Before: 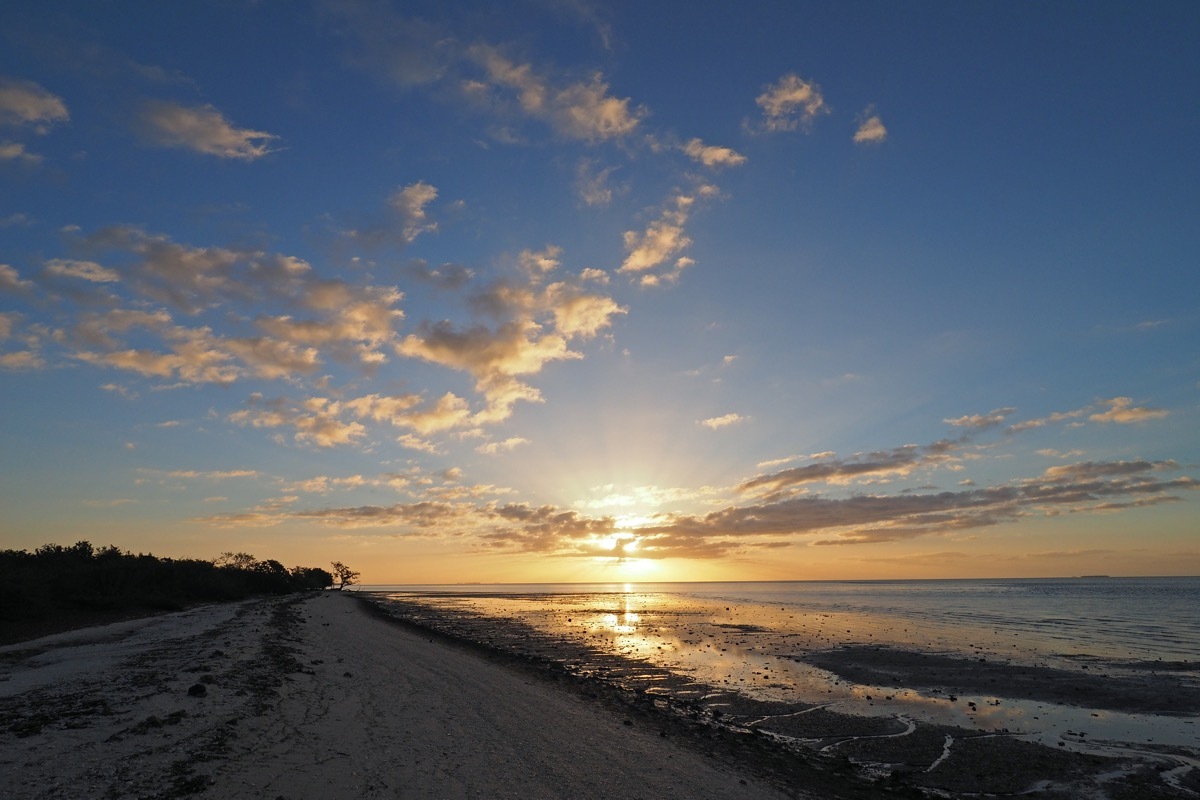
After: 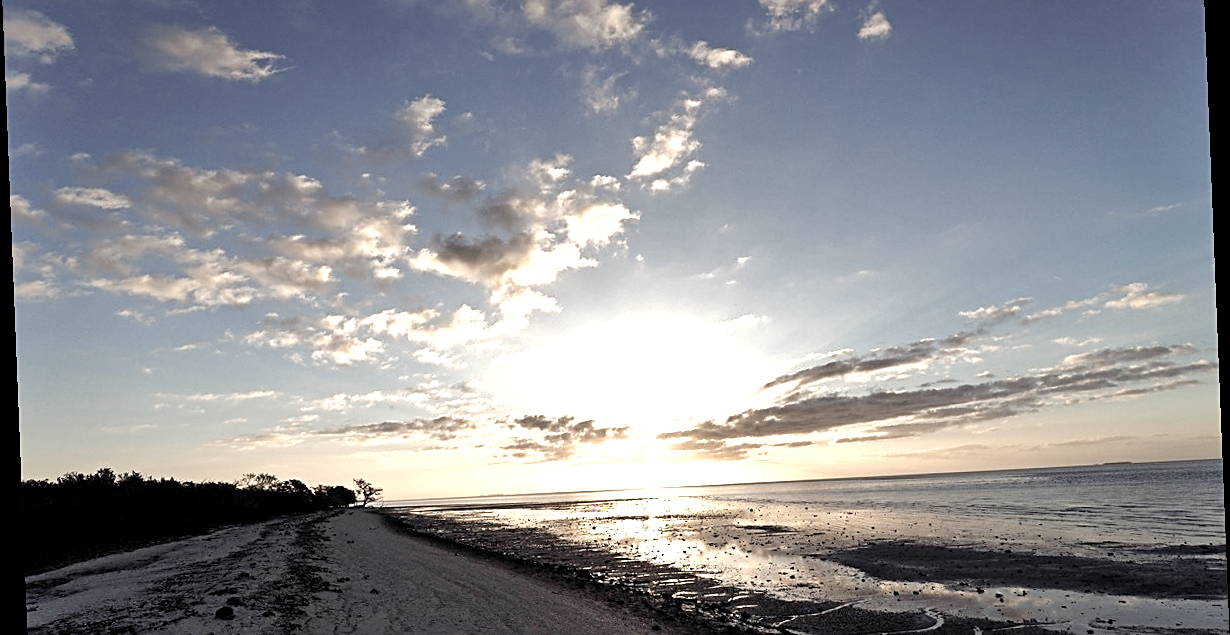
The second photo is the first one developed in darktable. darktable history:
shadows and highlights: shadows 43.71, white point adjustment -1.46, soften with gaussian
color balance rgb: shadows lift › luminance -21.66%, shadows lift › chroma 6.57%, shadows lift › hue 270°, power › chroma 0.68%, power › hue 60°, highlights gain › luminance 6.08%, highlights gain › chroma 1.33%, highlights gain › hue 90°, global offset › luminance -0.87%, perceptual saturation grading › global saturation 26.86%, perceptual saturation grading › highlights -28.39%, perceptual saturation grading › mid-tones 15.22%, perceptual saturation grading › shadows 33.98%, perceptual brilliance grading › highlights 10%, perceptual brilliance grading › mid-tones 5%
sharpen: on, module defaults
color zones: curves: ch1 [(0, 0.34) (0.143, 0.164) (0.286, 0.152) (0.429, 0.176) (0.571, 0.173) (0.714, 0.188) (0.857, 0.199) (1, 0.34)]
exposure: black level correction 0, exposure 0.9 EV, compensate highlight preservation false
crop: top 13.819%, bottom 11.169%
rotate and perspective: rotation -2.29°, automatic cropping off
